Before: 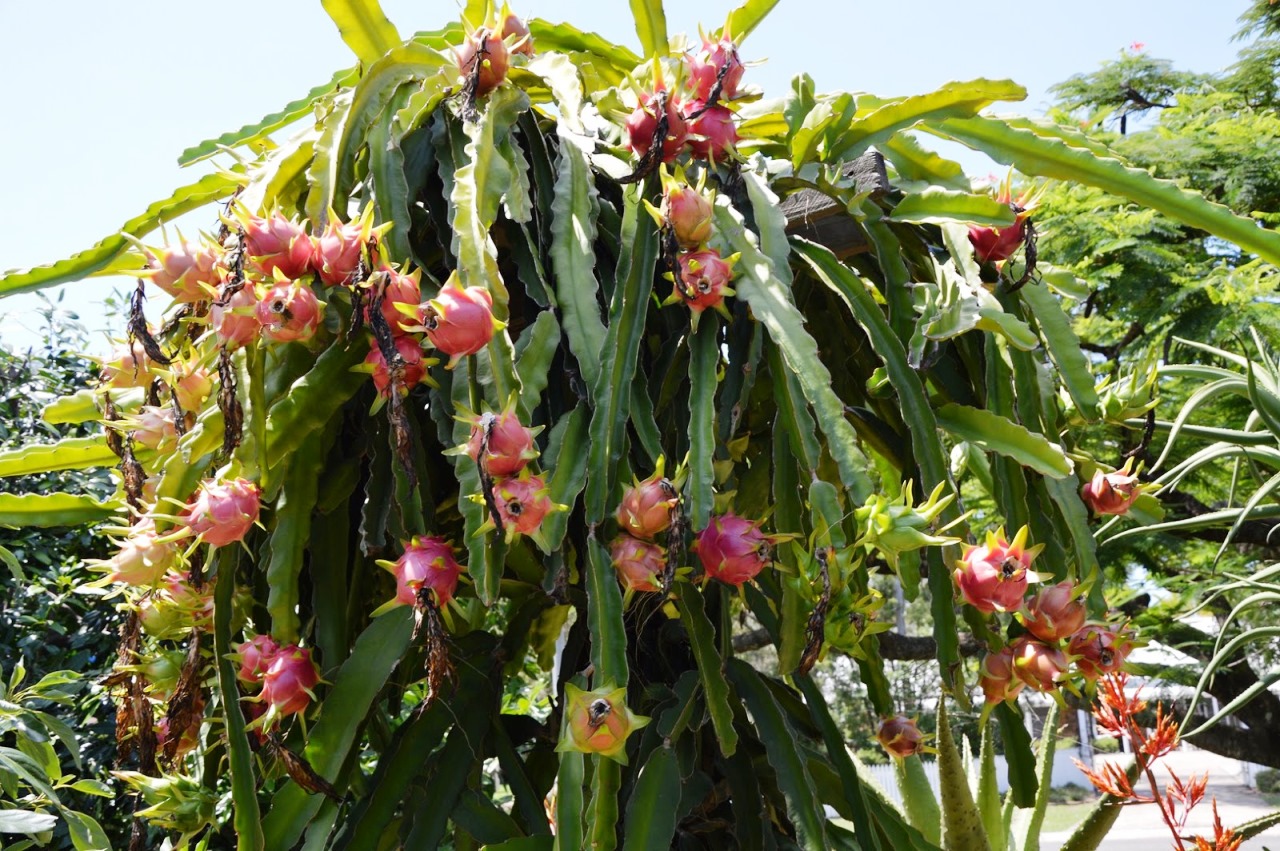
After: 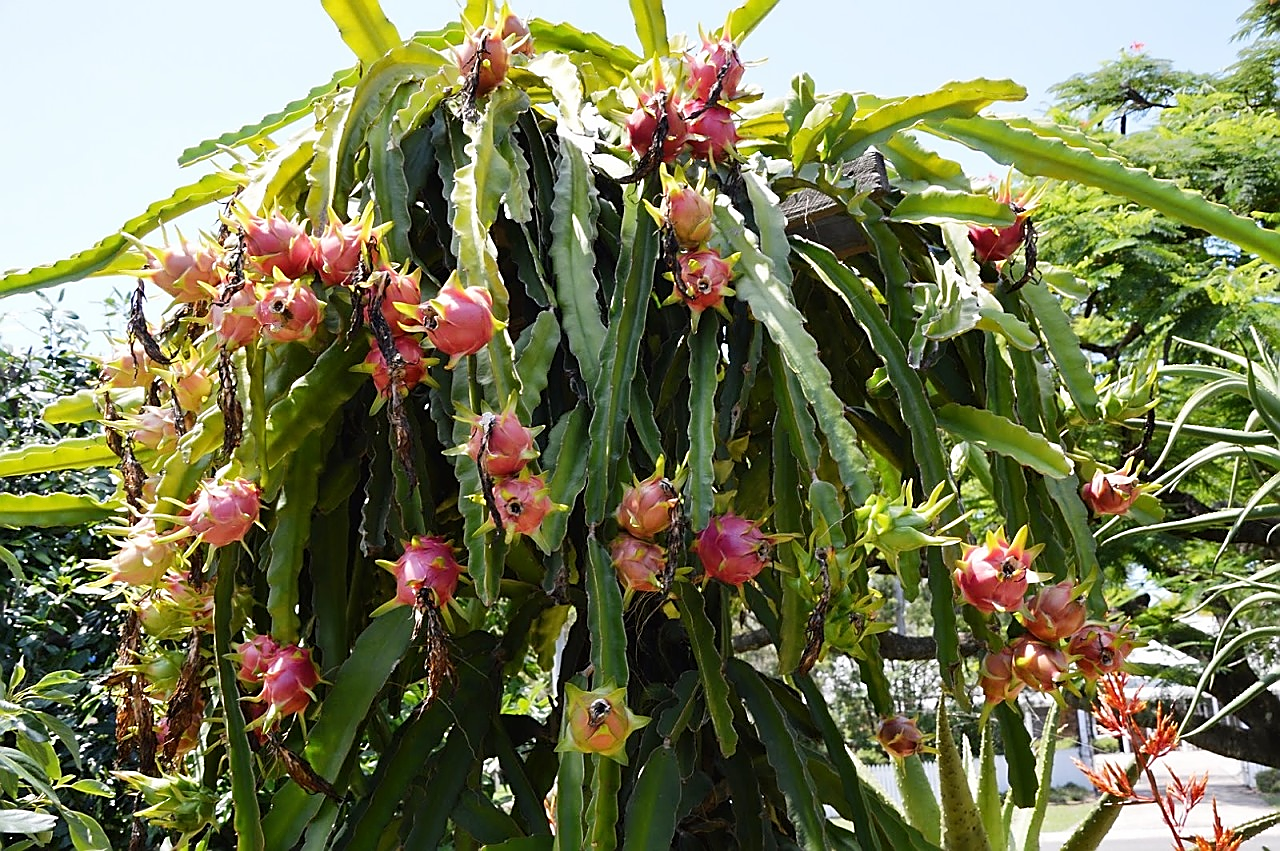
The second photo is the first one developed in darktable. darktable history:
sharpen: radius 1.393, amount 1.233, threshold 0.639
